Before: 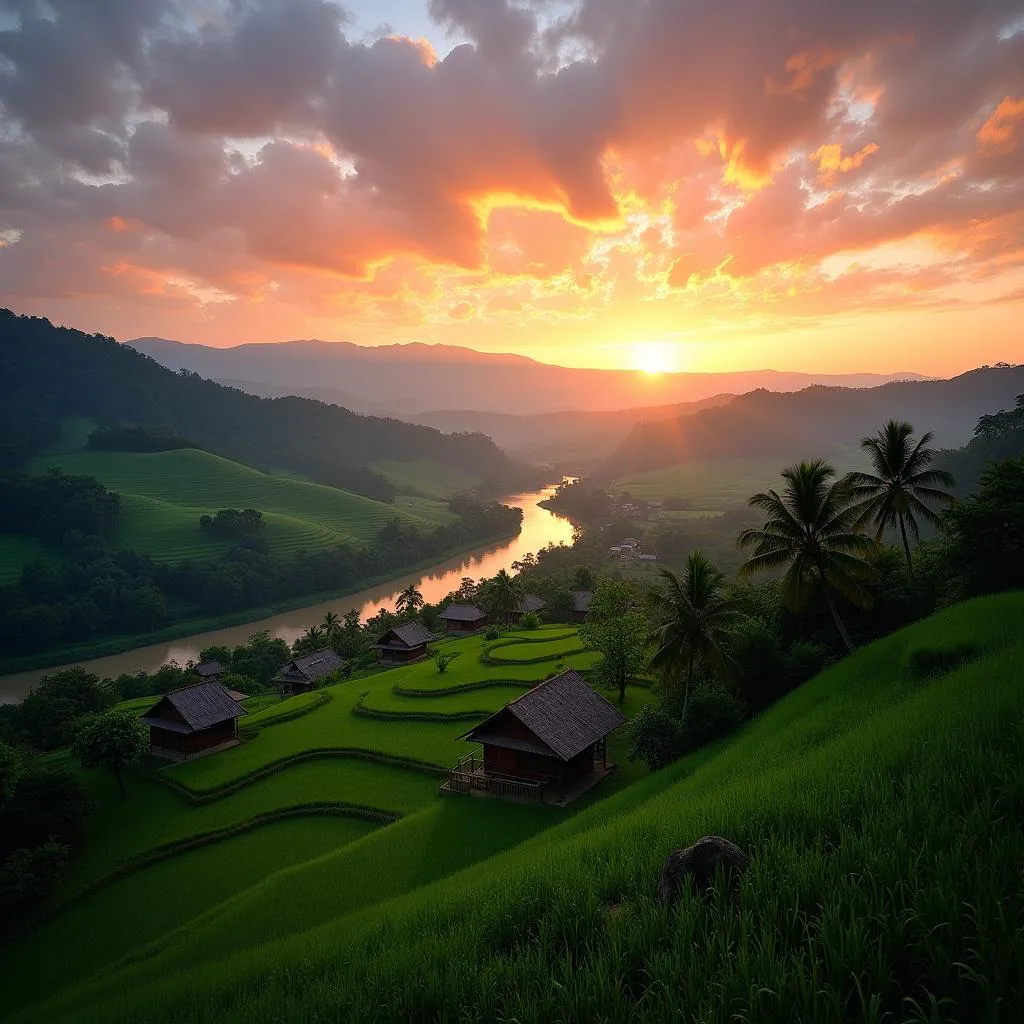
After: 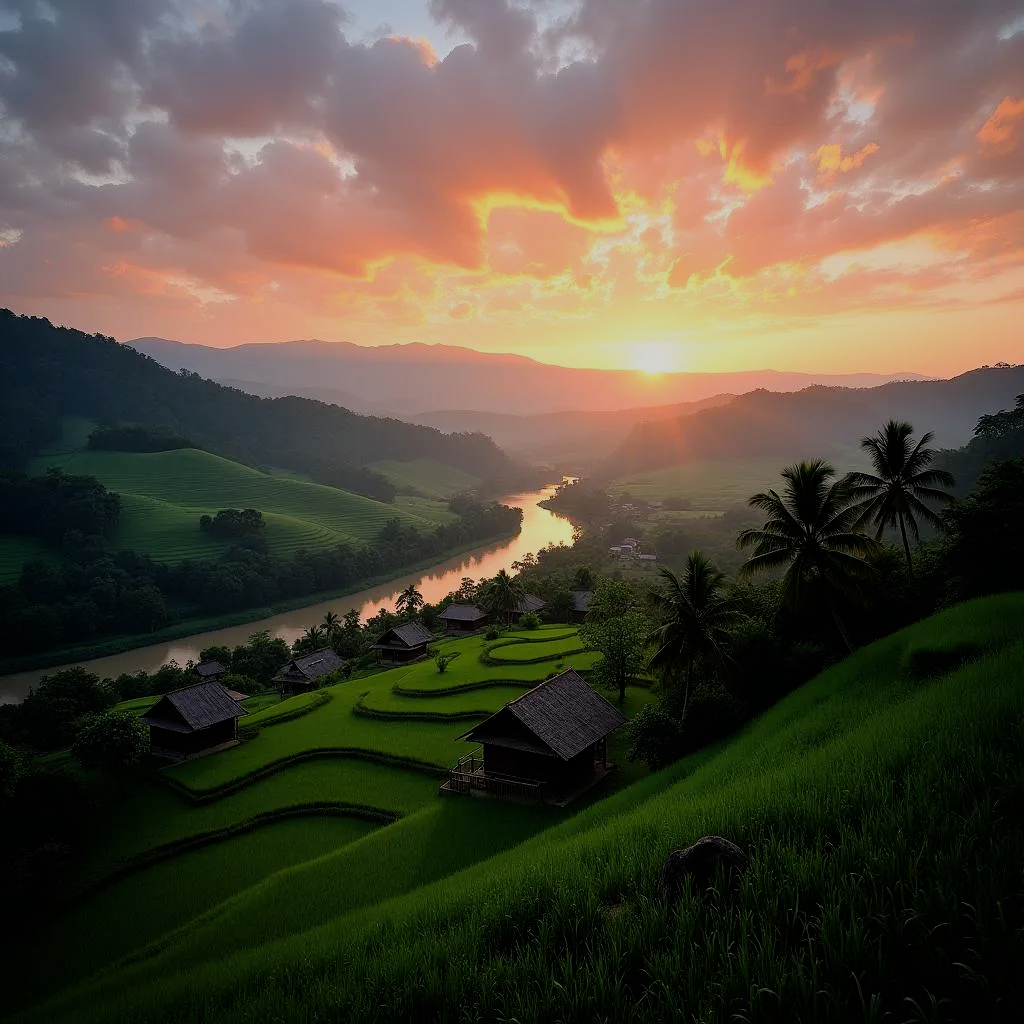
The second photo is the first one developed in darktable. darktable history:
filmic rgb: black relative exposure -7.65 EV, white relative exposure 4.56 EV, threshold 5.98 EV, hardness 3.61, enable highlight reconstruction true
color zones: curves: ch0 [(0, 0.5) (0.143, 0.5) (0.286, 0.5) (0.429, 0.5) (0.571, 0.5) (0.714, 0.476) (0.857, 0.5) (1, 0.5)]; ch2 [(0, 0.5) (0.143, 0.5) (0.286, 0.5) (0.429, 0.5) (0.571, 0.5) (0.714, 0.487) (0.857, 0.5) (1, 0.5)]
